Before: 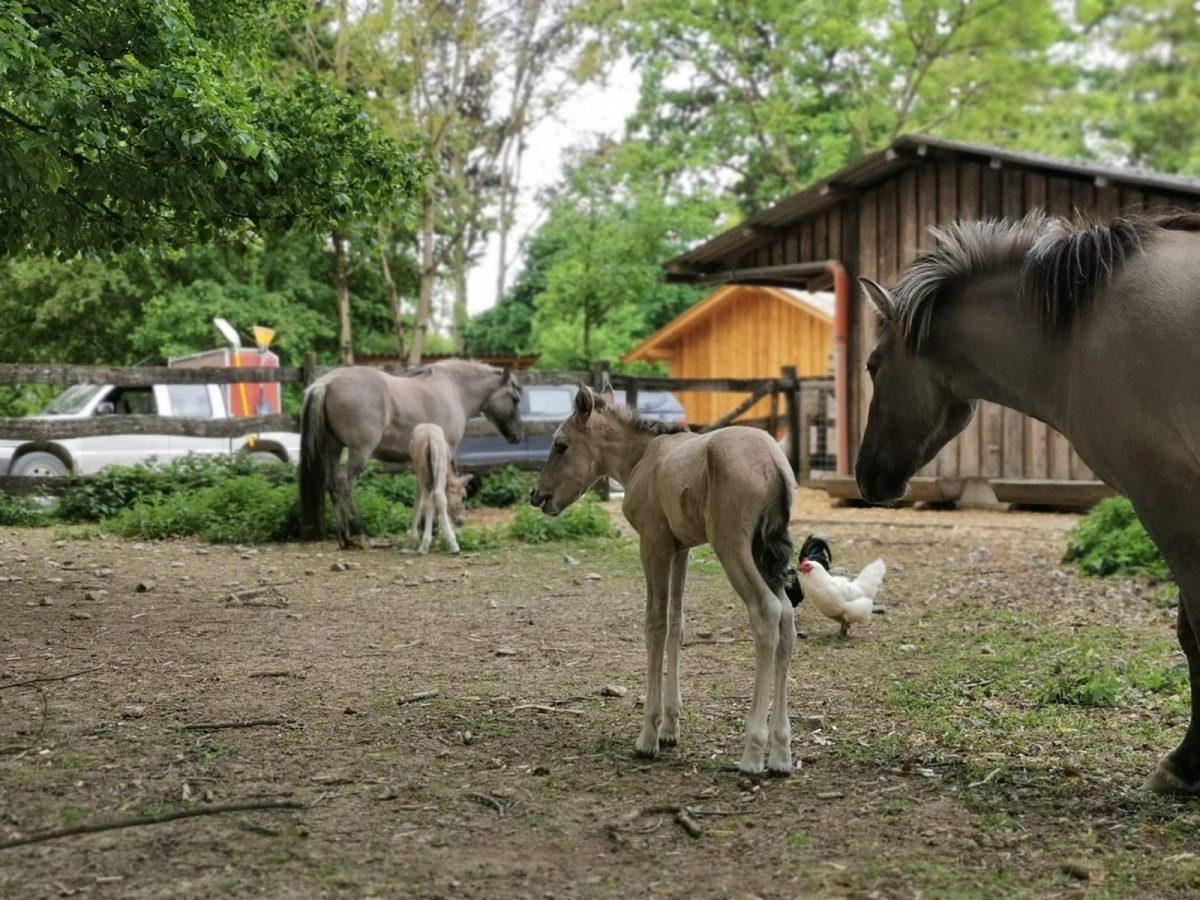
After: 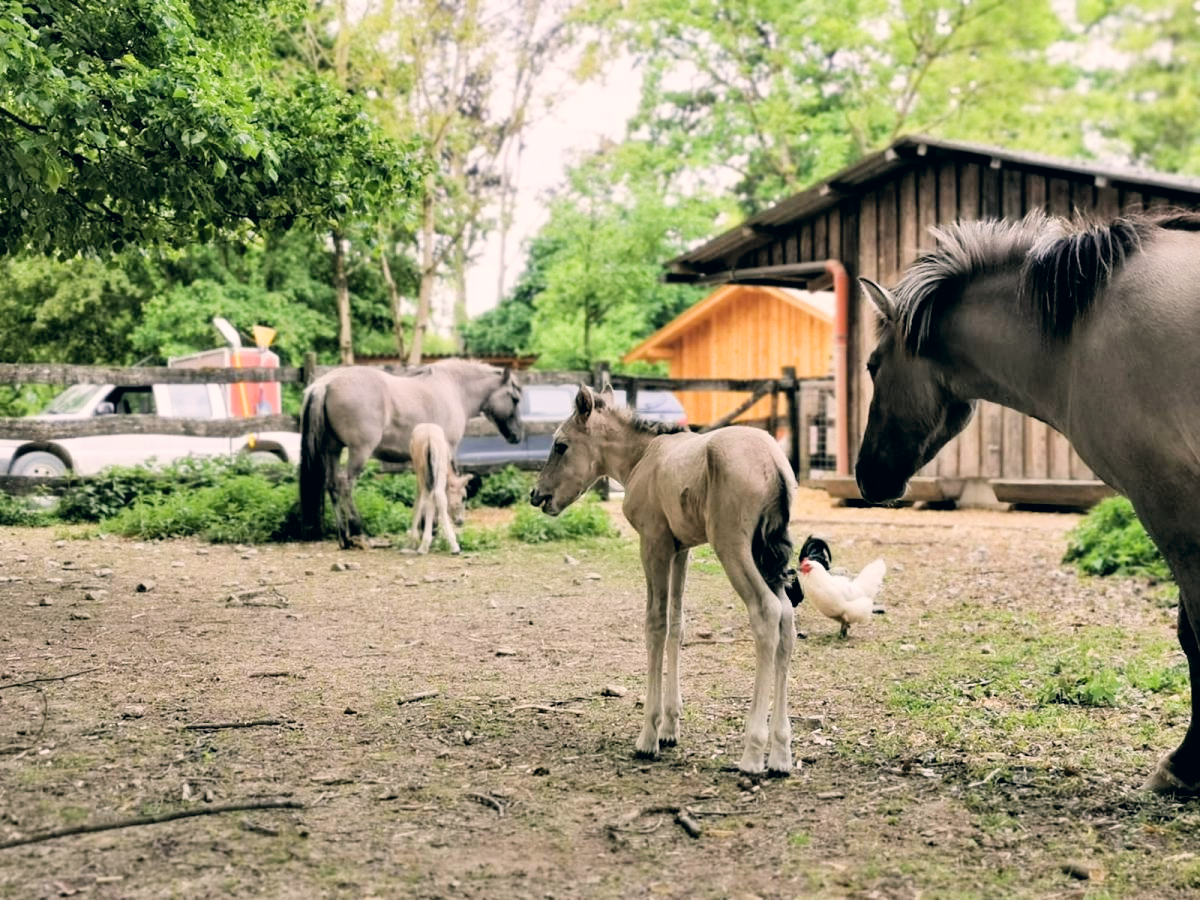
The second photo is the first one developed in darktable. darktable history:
filmic rgb: black relative exposure -5 EV, hardness 2.88, contrast 1.2
white balance: red 1.009, blue 1.027
color correction: highlights a* 5.38, highlights b* 5.3, shadows a* -4.26, shadows b* -5.11
exposure: black level correction 0.001, exposure 1.129 EV, compensate exposure bias true, compensate highlight preservation false
